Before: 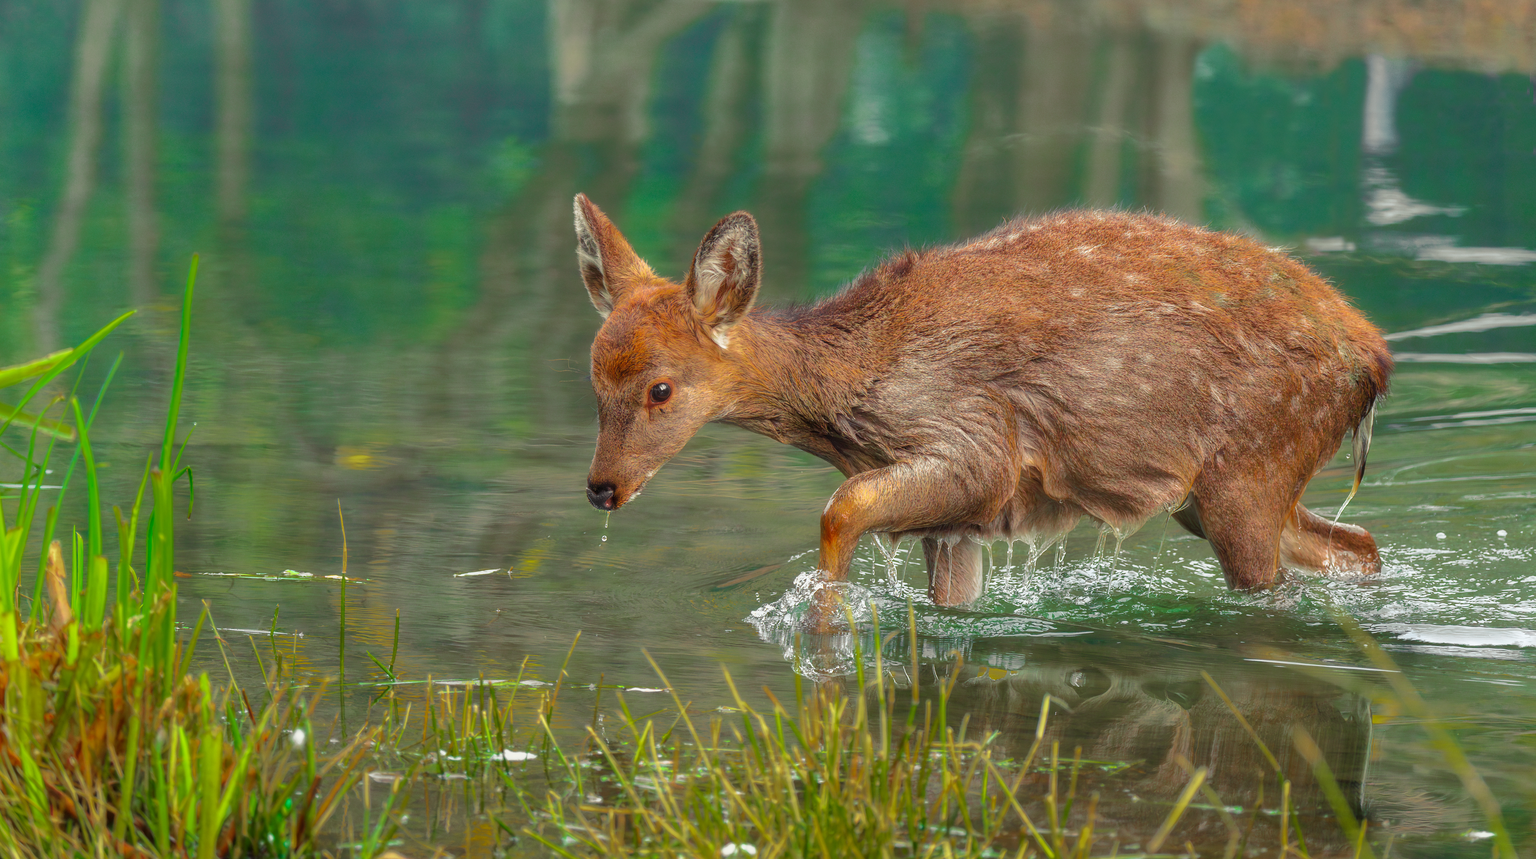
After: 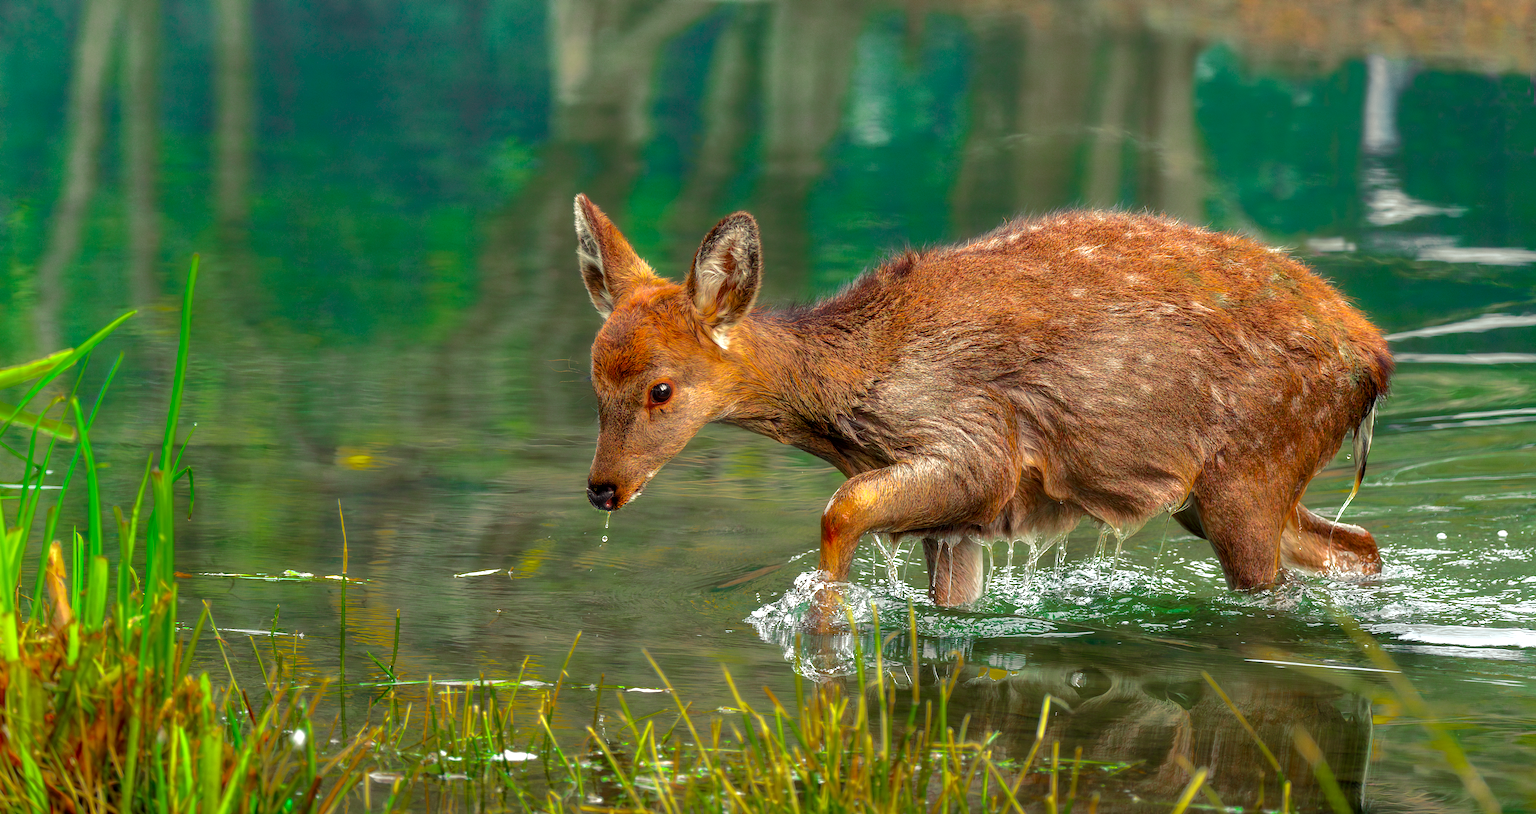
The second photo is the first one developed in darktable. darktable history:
crop and rotate: top 0%, bottom 5.097%
color balance: lift [0.991, 1, 1, 1], gamma [0.996, 1, 1, 1], input saturation 98.52%, contrast 20.34%, output saturation 103.72%
